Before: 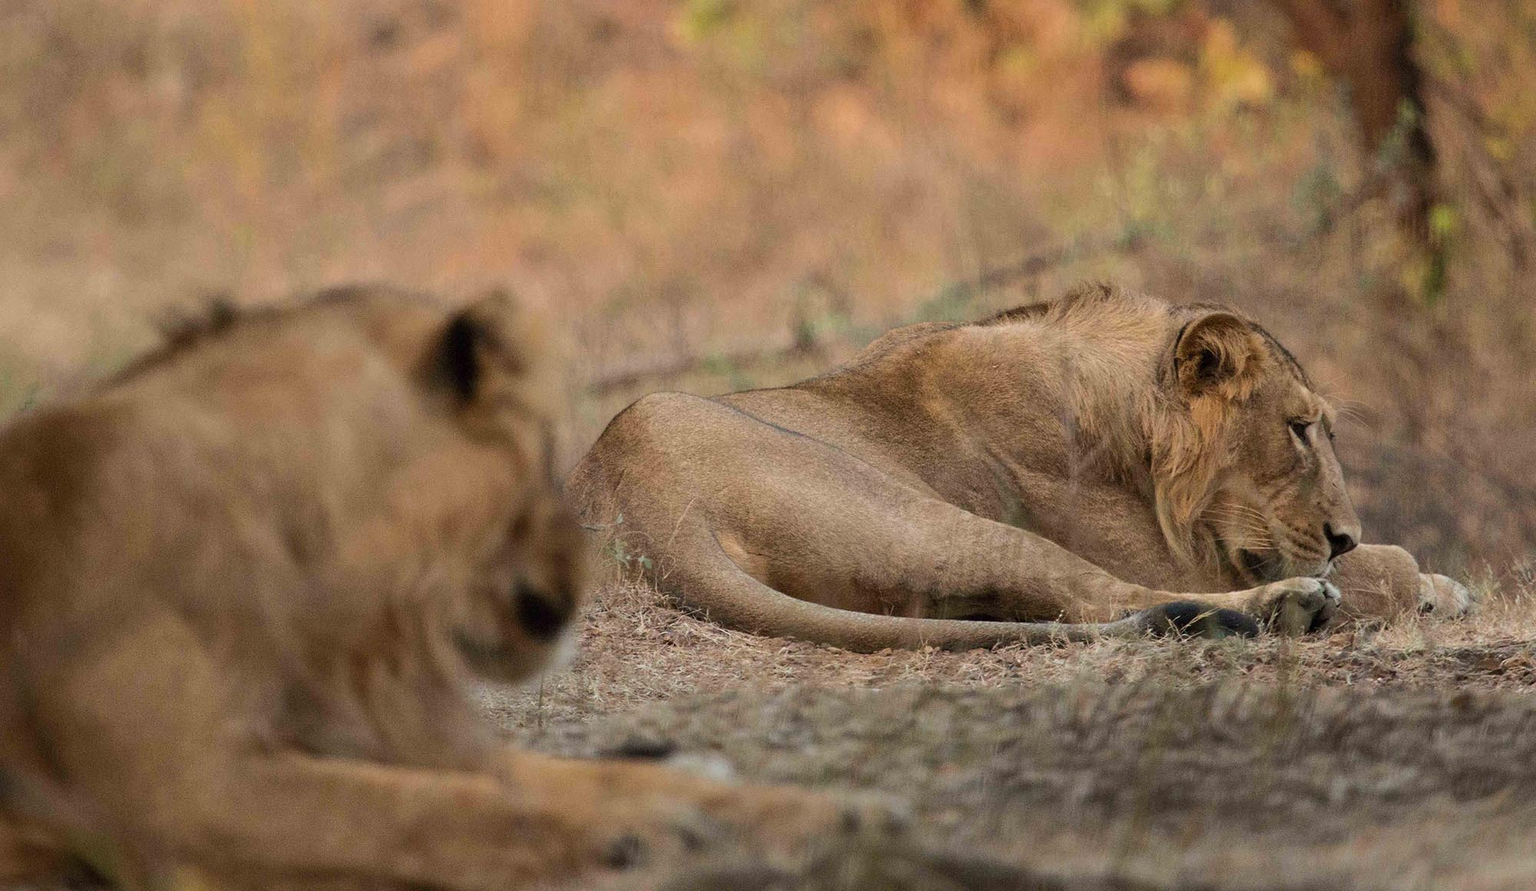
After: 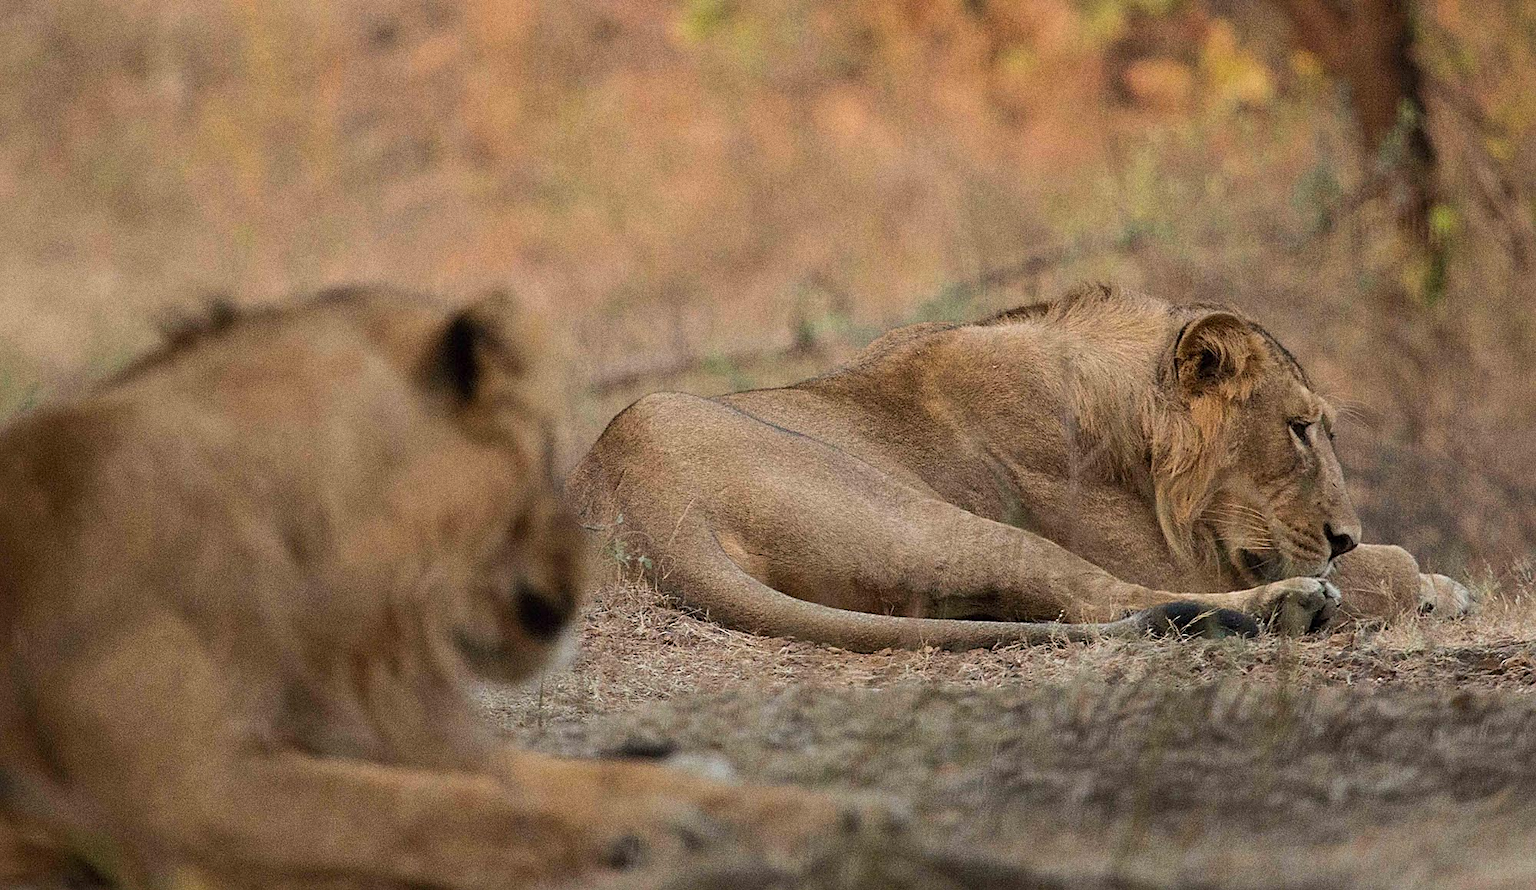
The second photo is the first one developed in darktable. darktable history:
grain: coarseness 0.09 ISO, strength 40%
sharpen: on, module defaults
